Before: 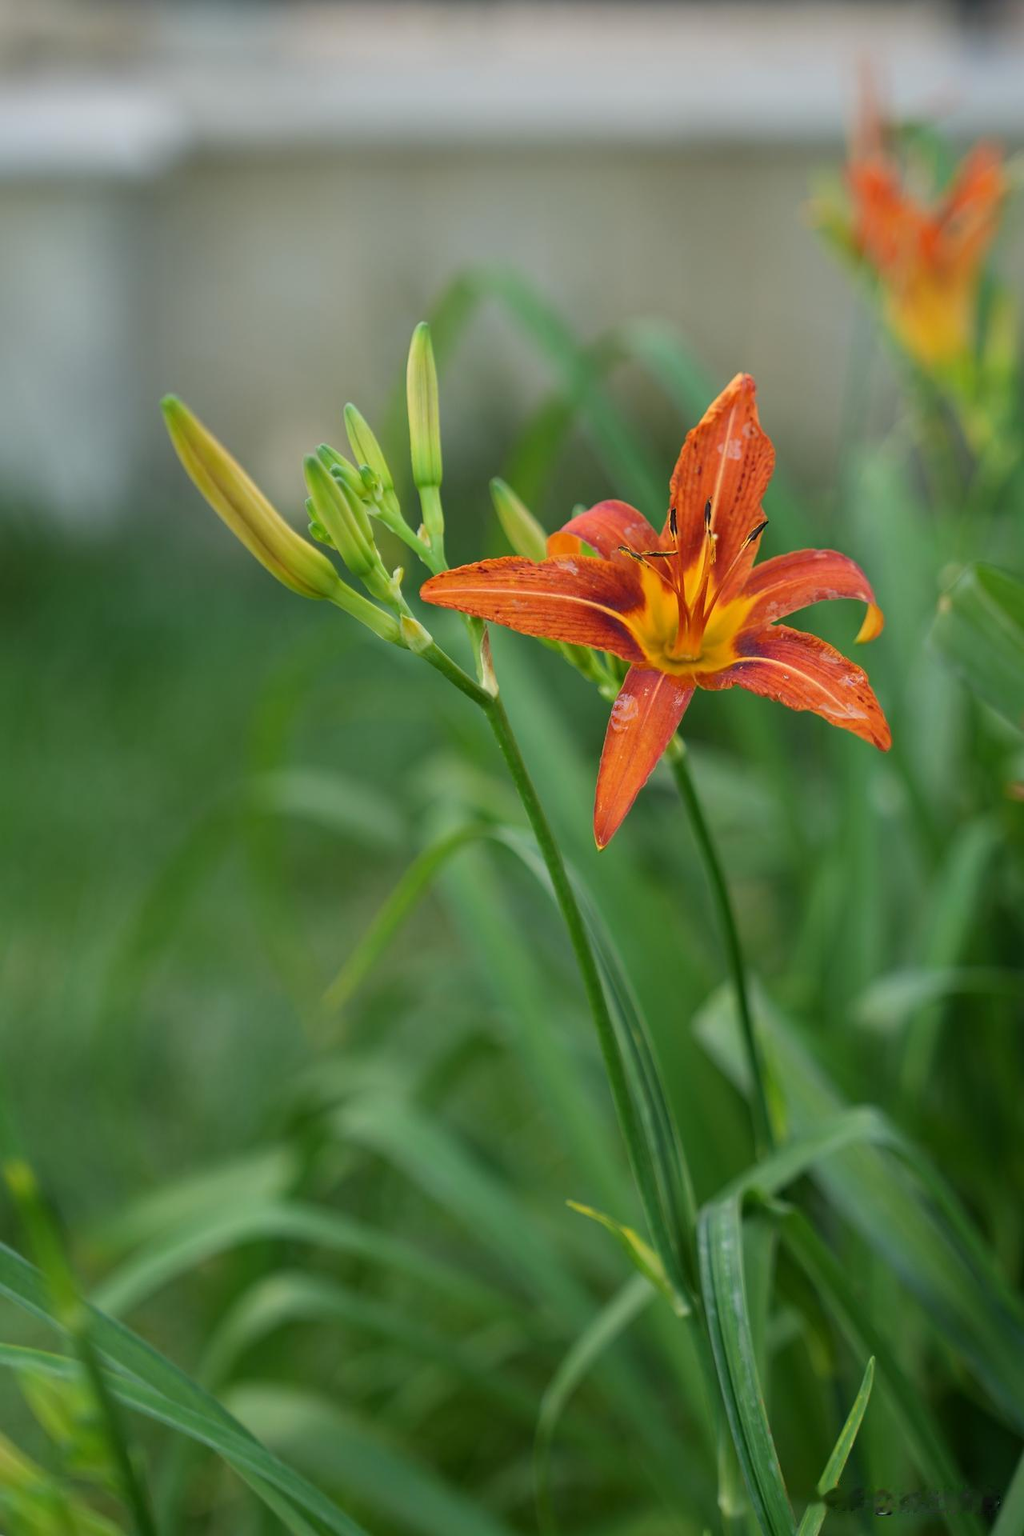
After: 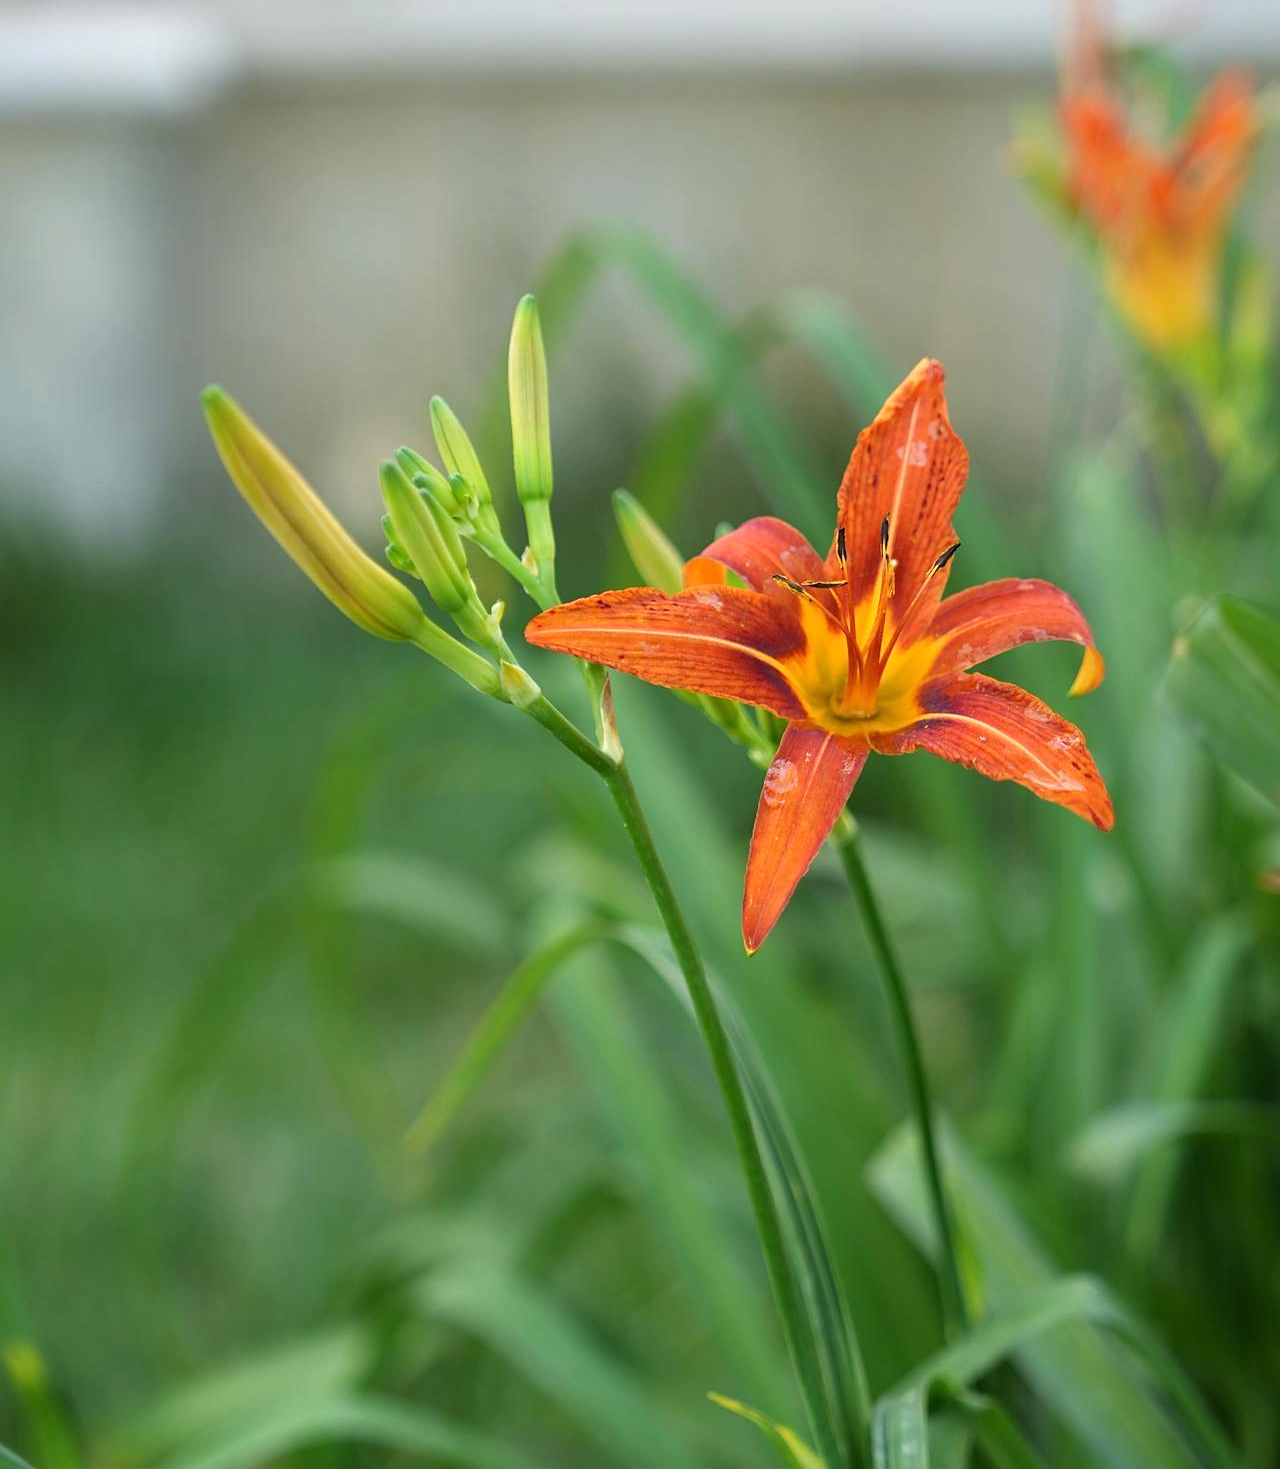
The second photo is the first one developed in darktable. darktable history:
sharpen: amount 0.204
crop: top 5.652%, bottom 17.81%
tone equalizer: -8 EV -0.447 EV, -7 EV -0.39 EV, -6 EV -0.299 EV, -5 EV -0.236 EV, -3 EV 0.254 EV, -2 EV 0.357 EV, -1 EV 0.393 EV, +0 EV 0.434 EV
